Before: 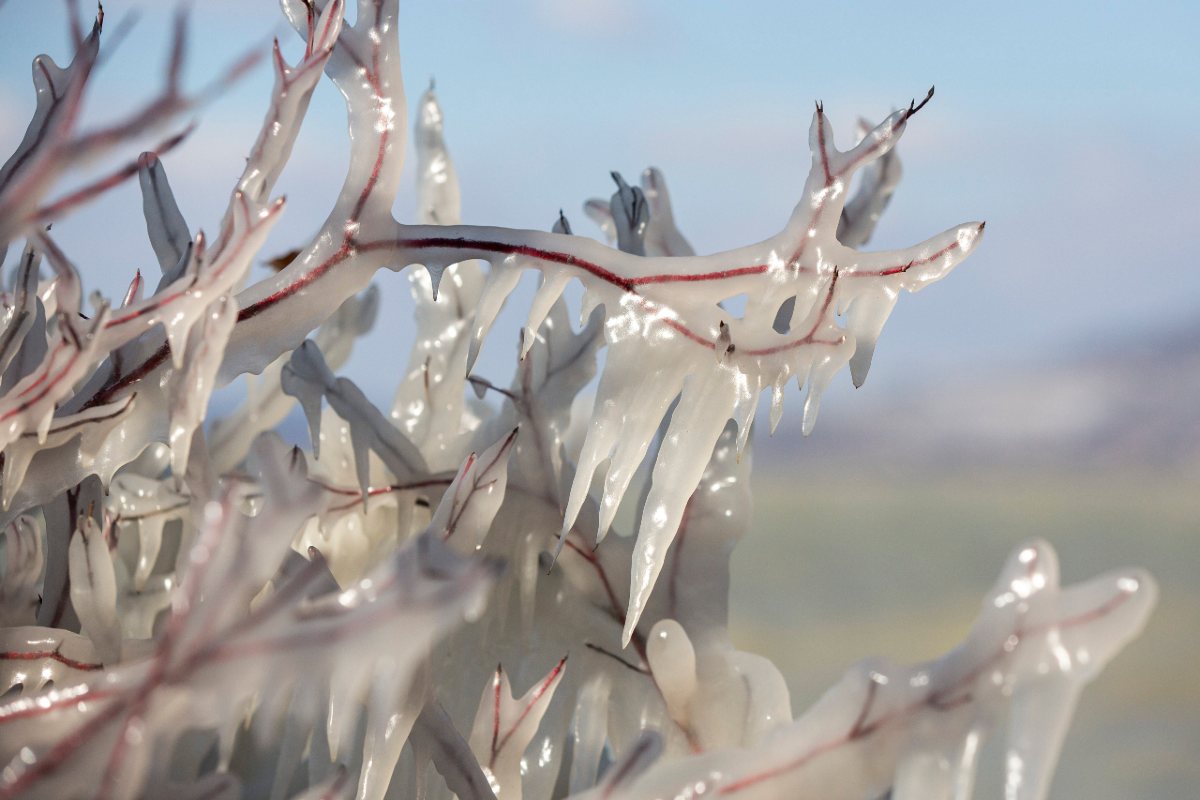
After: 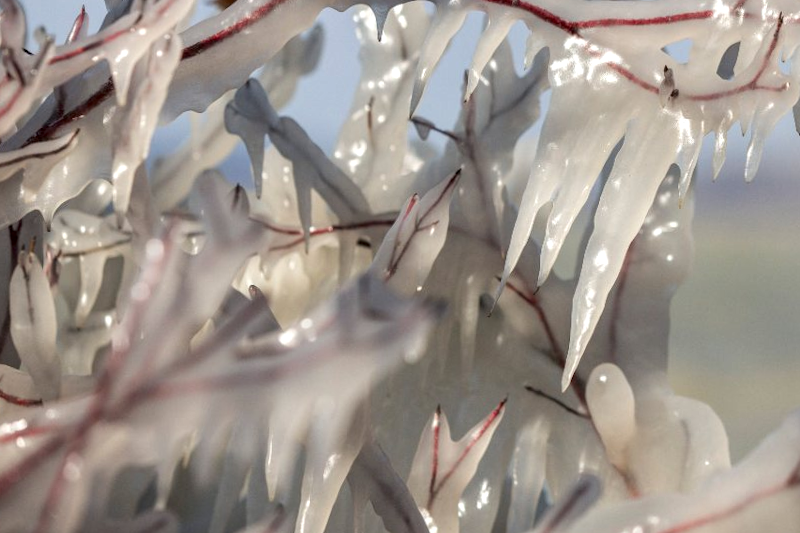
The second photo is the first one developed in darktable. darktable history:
crop and rotate: angle -0.82°, left 3.85%, top 31.828%, right 27.992%
local contrast: on, module defaults
